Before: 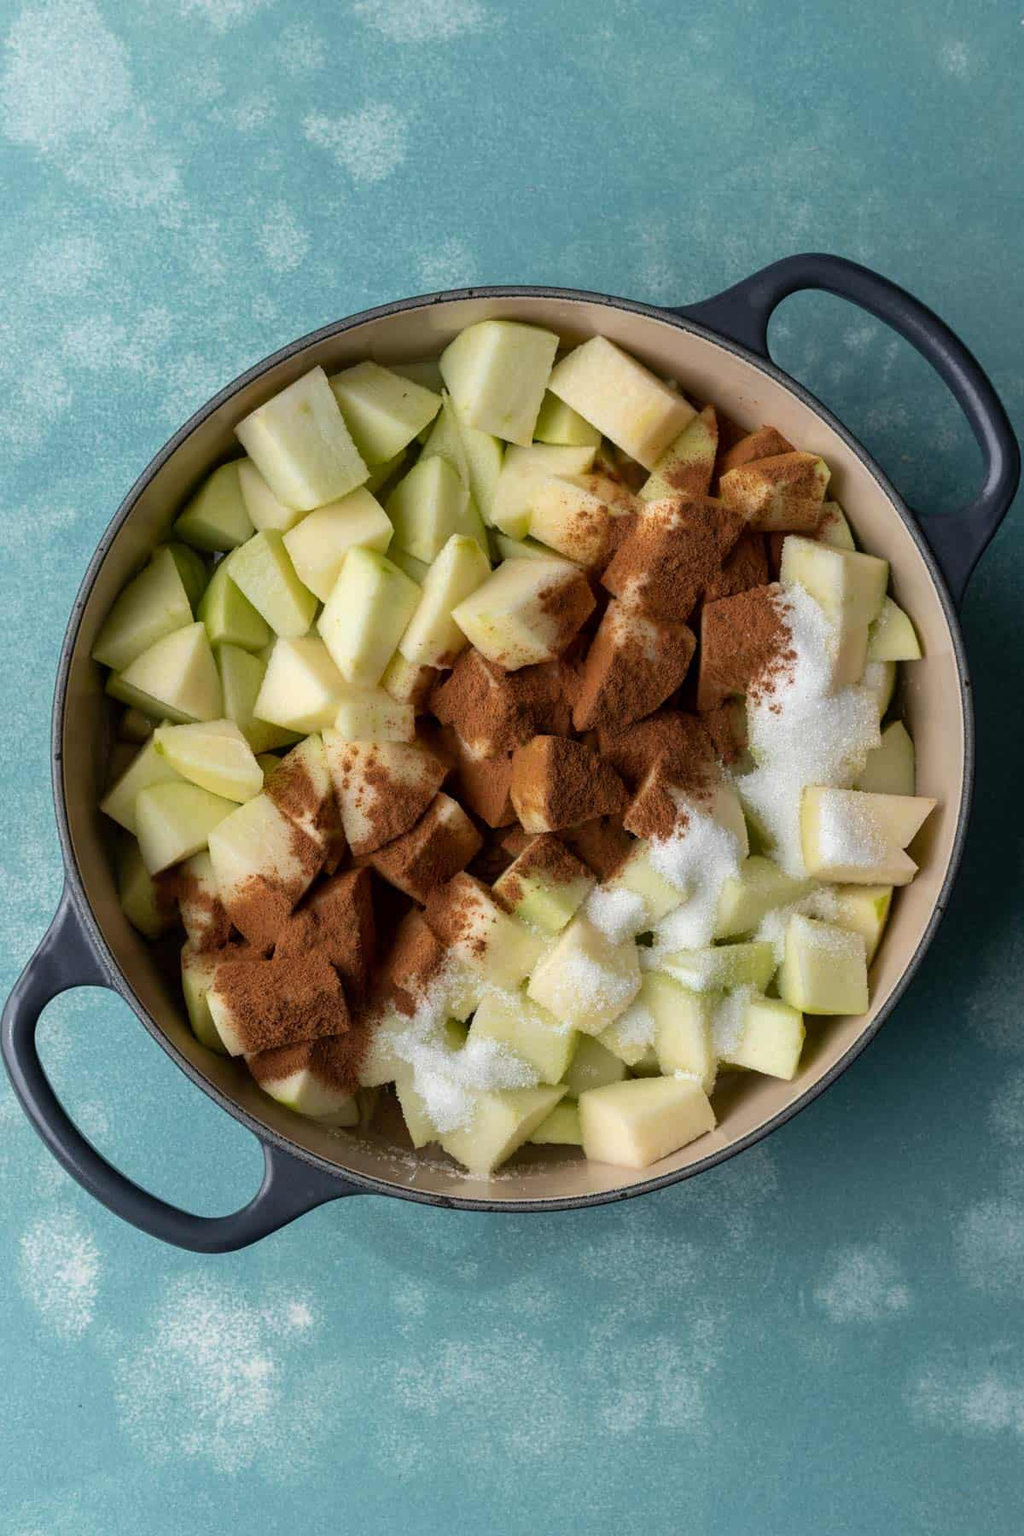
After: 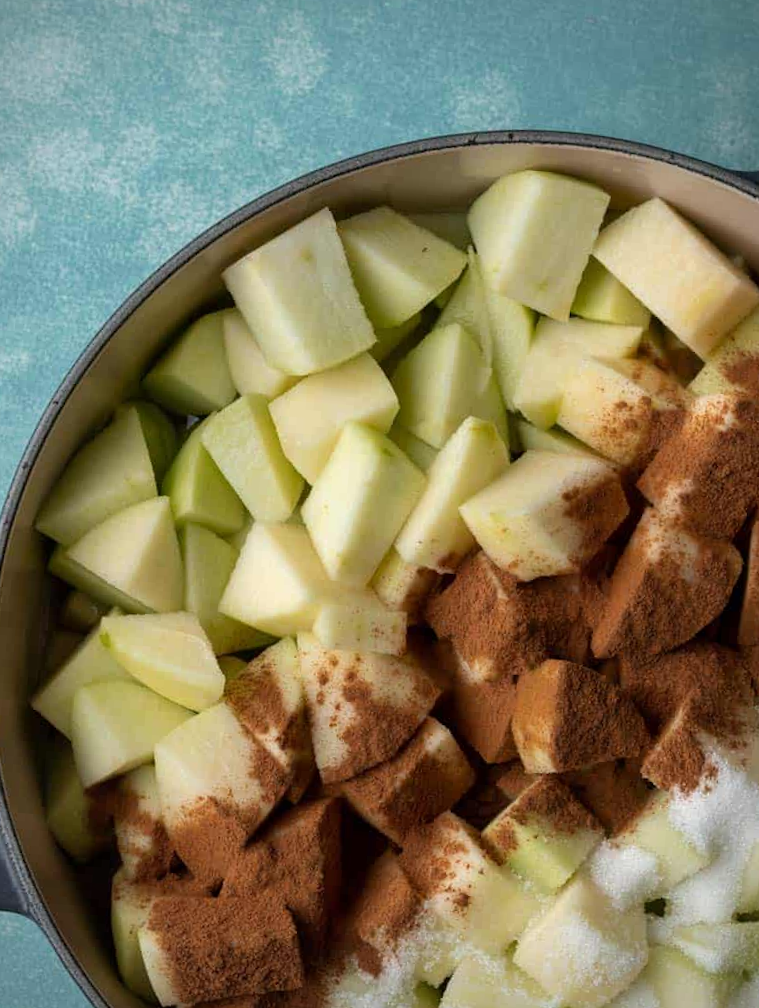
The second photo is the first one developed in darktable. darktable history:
crop and rotate: angle -4.44°, left 2.153%, top 7.035%, right 27.361%, bottom 30.596%
vignetting: fall-off radius 62.89%, brightness -0.586, saturation -0.116
